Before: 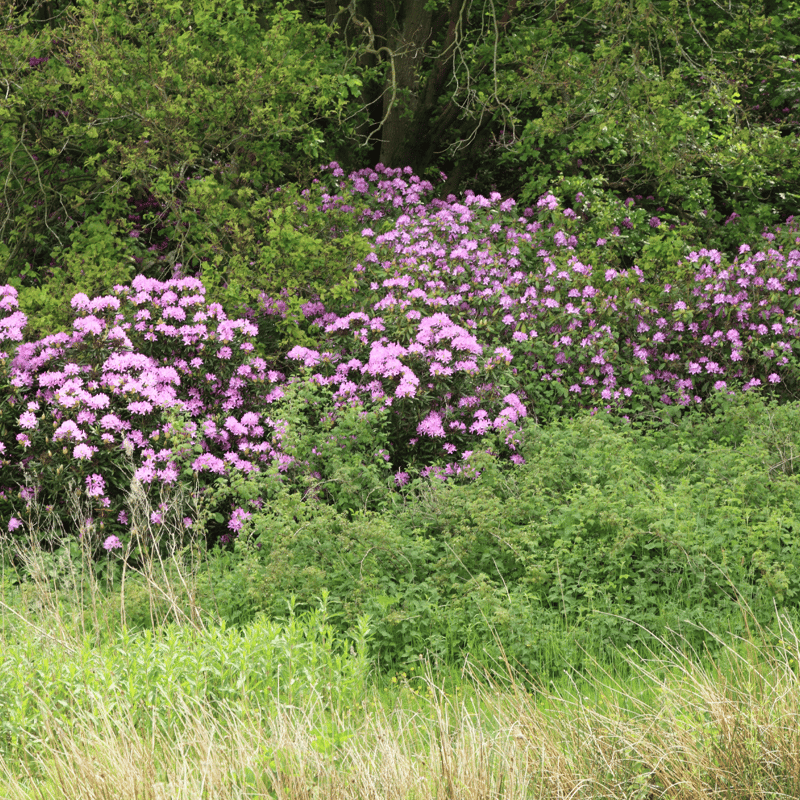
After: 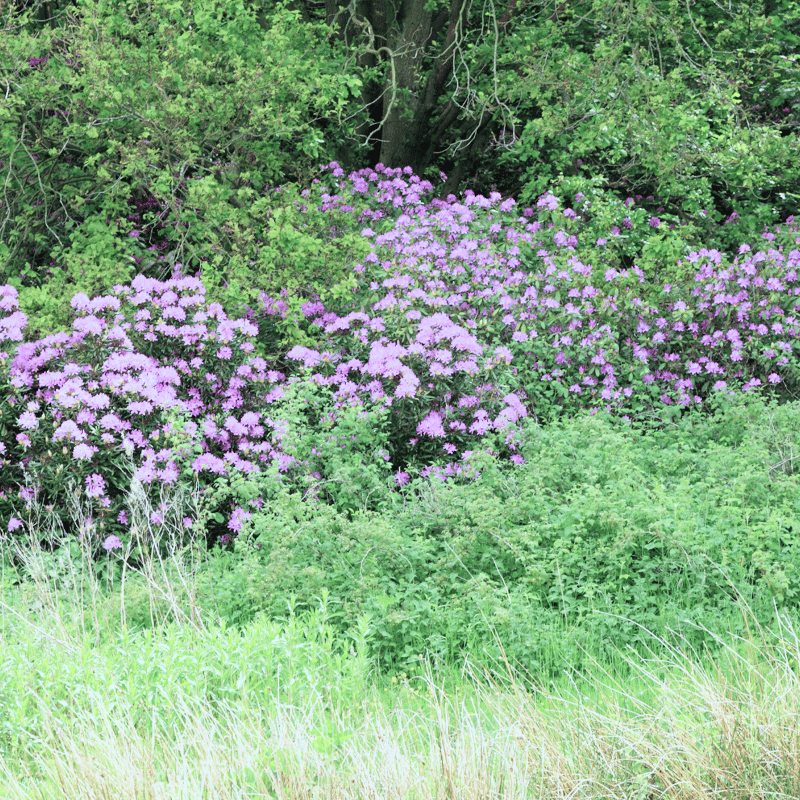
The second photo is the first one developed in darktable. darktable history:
exposure: black level correction 0, exposure 1.106 EV, compensate highlight preservation false
filmic rgb: black relative exposure -7.99 EV, white relative exposure 3.92 EV, hardness 4.23
color calibration: illuminant custom, x 0.388, y 0.387, temperature 3804.38 K, saturation algorithm version 1 (2020)
